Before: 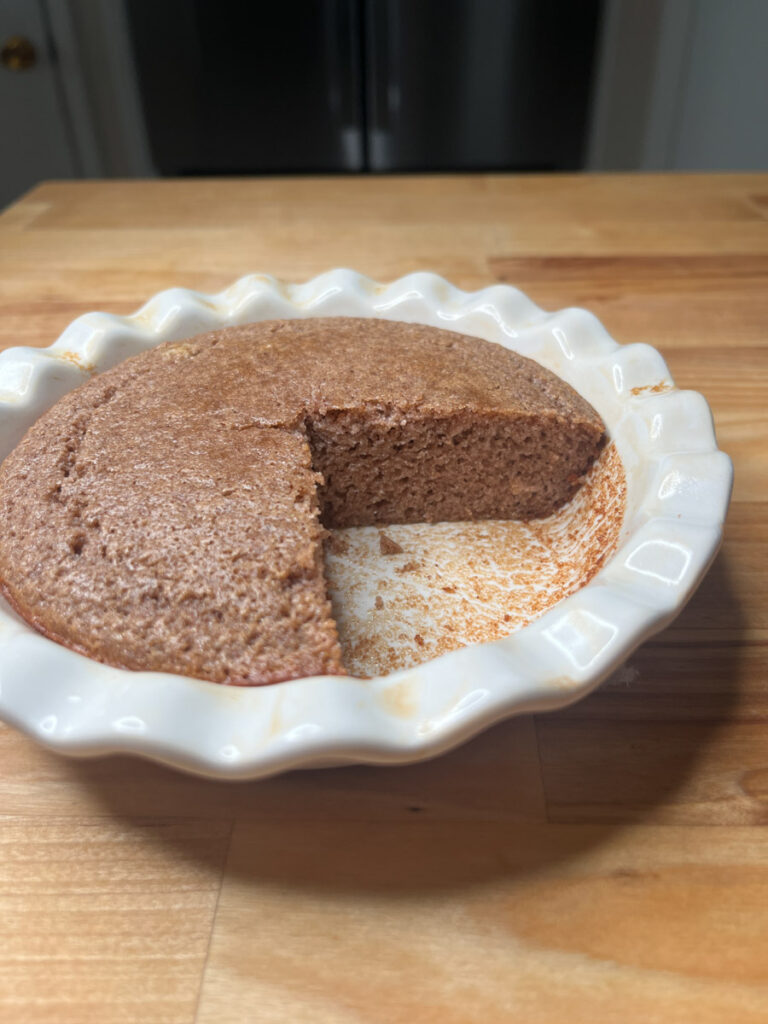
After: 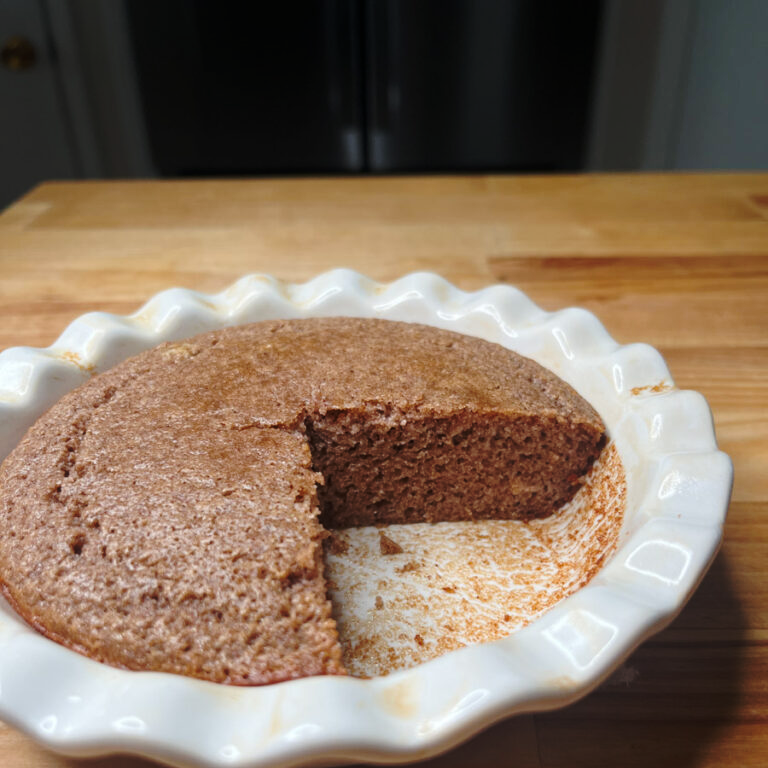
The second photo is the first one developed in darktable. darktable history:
base curve: curves: ch0 [(0, 0) (0.073, 0.04) (0.157, 0.139) (0.492, 0.492) (0.758, 0.758) (1, 1)], preserve colors none
crop: bottom 24.967%
